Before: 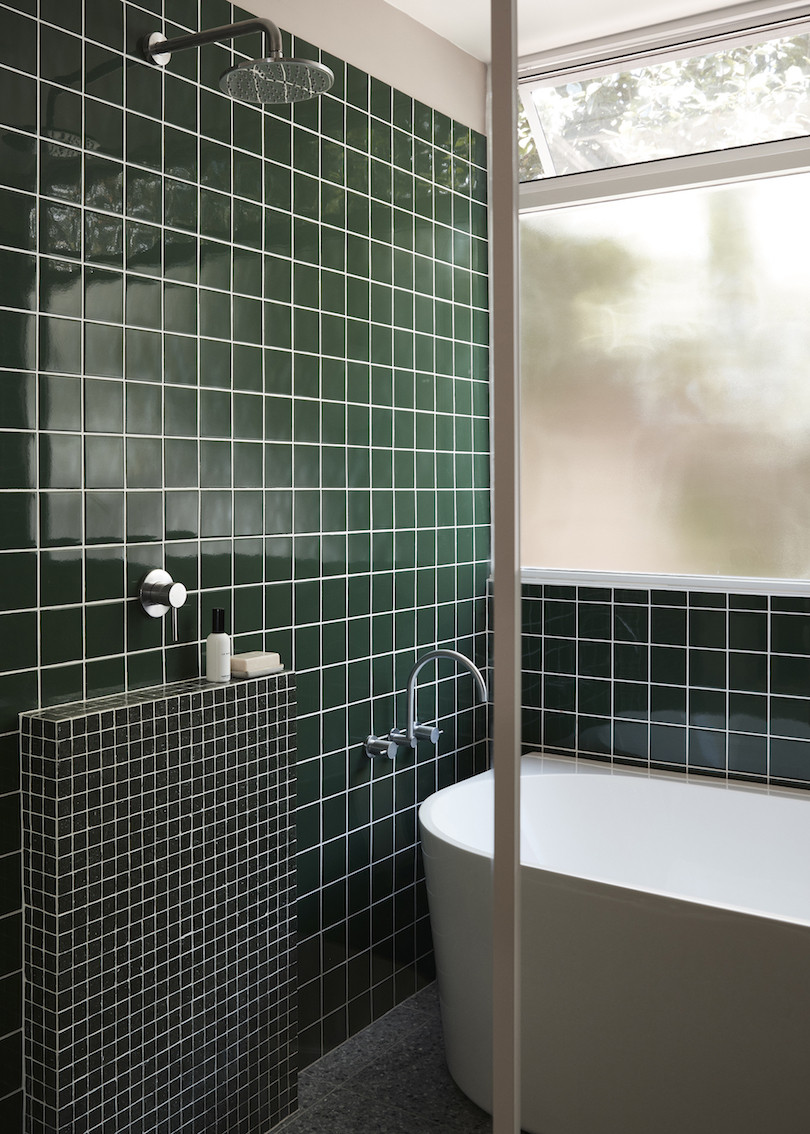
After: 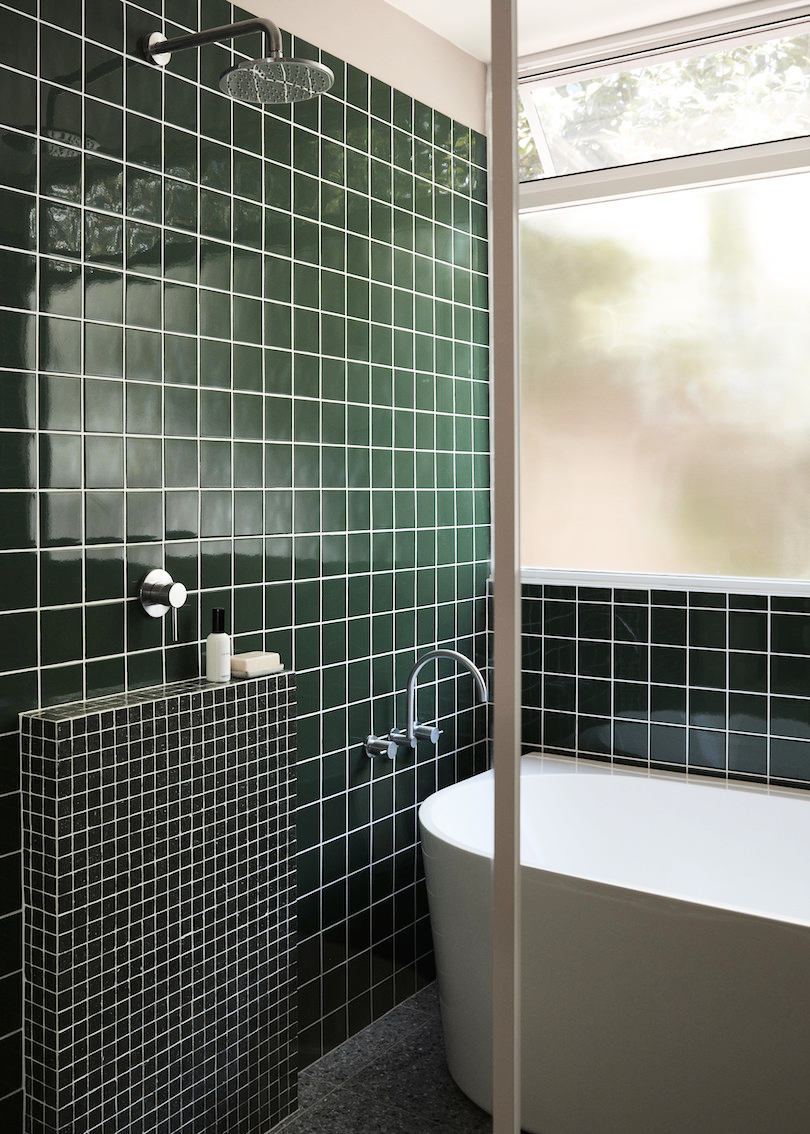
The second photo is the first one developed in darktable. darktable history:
tone curve: curves: ch0 [(0, 0) (0.004, 0.001) (0.133, 0.112) (0.325, 0.362) (0.832, 0.893) (1, 1)], color space Lab, linked channels, preserve colors none
